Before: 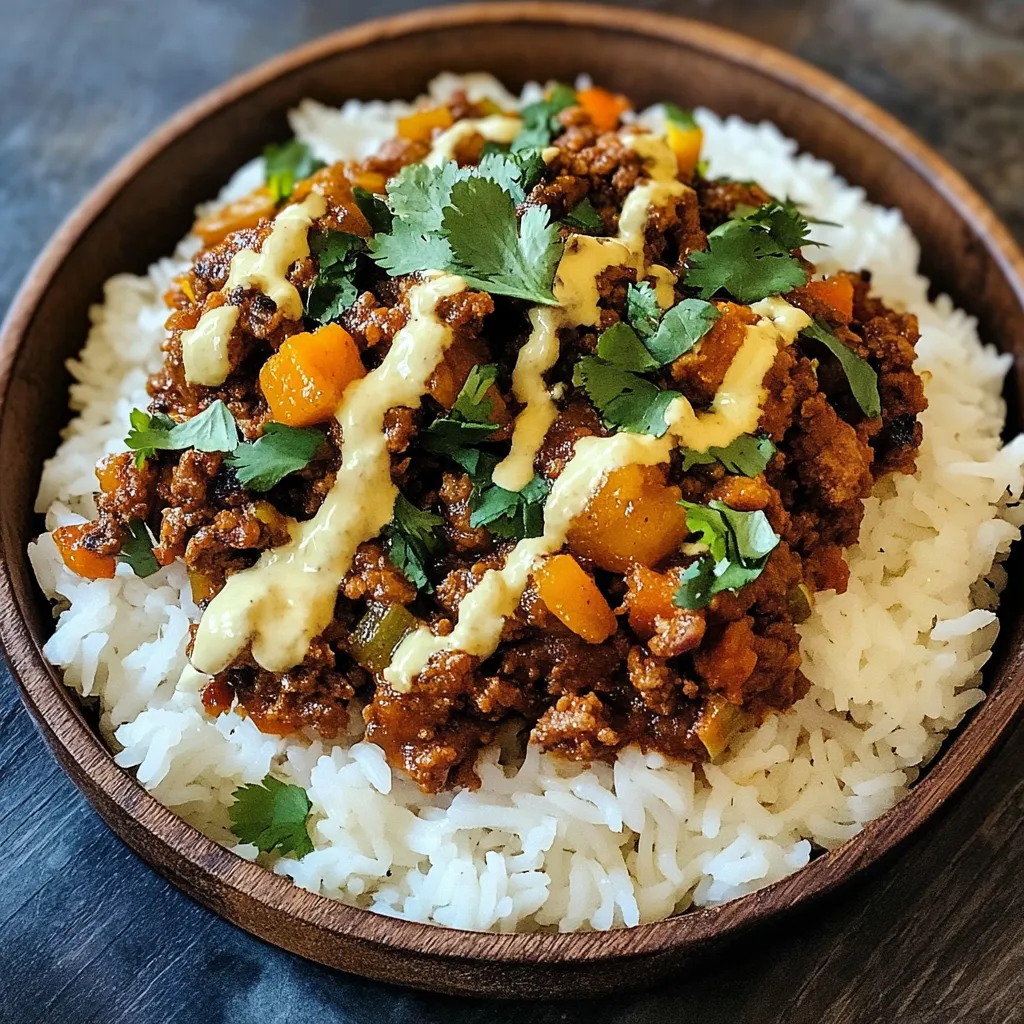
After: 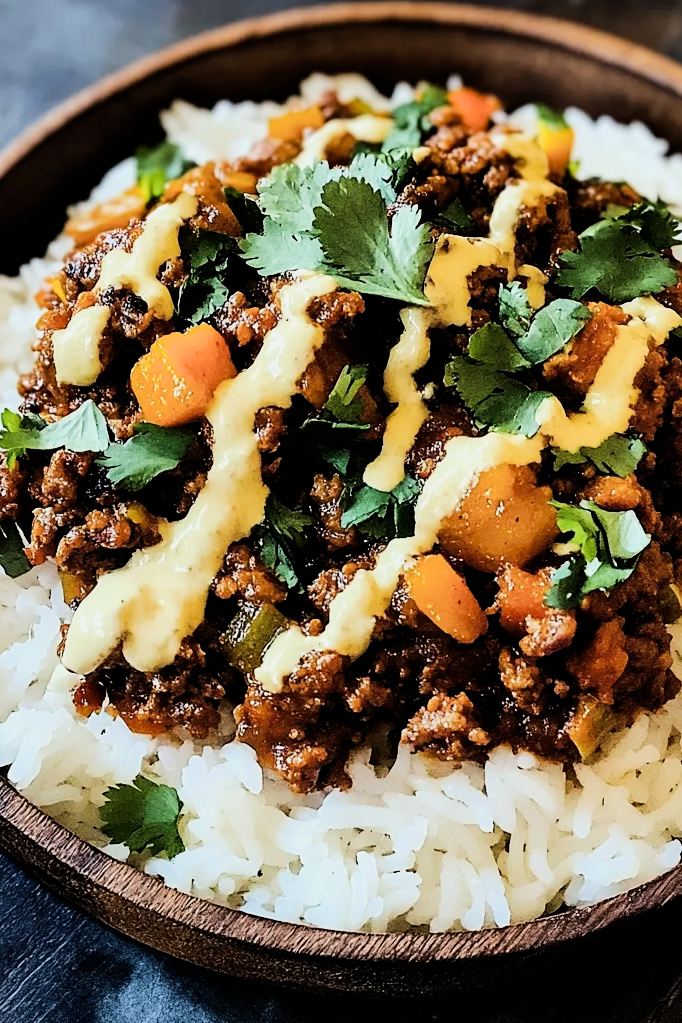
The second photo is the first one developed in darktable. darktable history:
filmic rgb: black relative exposure -7.65 EV, white relative exposure 4.56 EV, hardness 3.61, contrast 1.05
tone equalizer: -8 EV -1.08 EV, -7 EV -1.01 EV, -6 EV -0.867 EV, -5 EV -0.578 EV, -3 EV 0.578 EV, -2 EV 0.867 EV, -1 EV 1.01 EV, +0 EV 1.08 EV, edges refinement/feathering 500, mask exposure compensation -1.57 EV, preserve details no
crop and rotate: left 12.673%, right 20.66%
